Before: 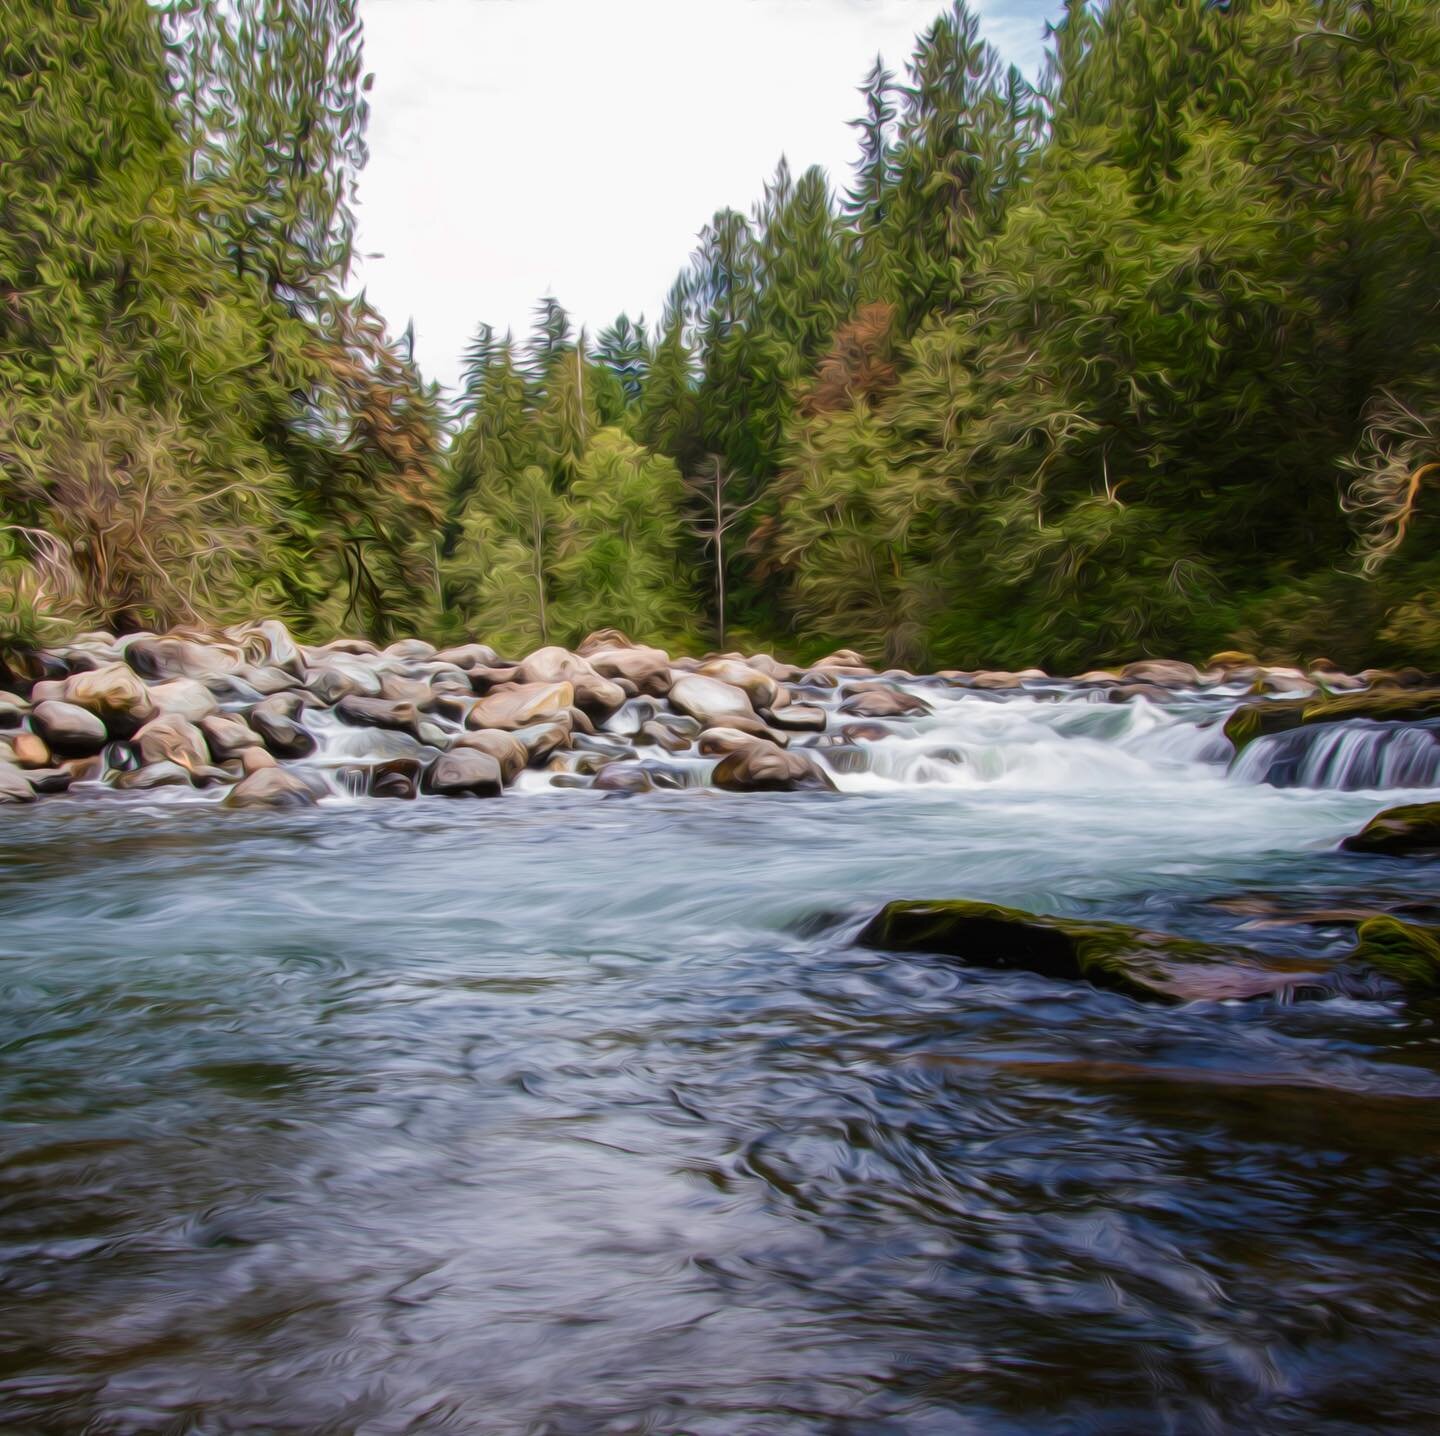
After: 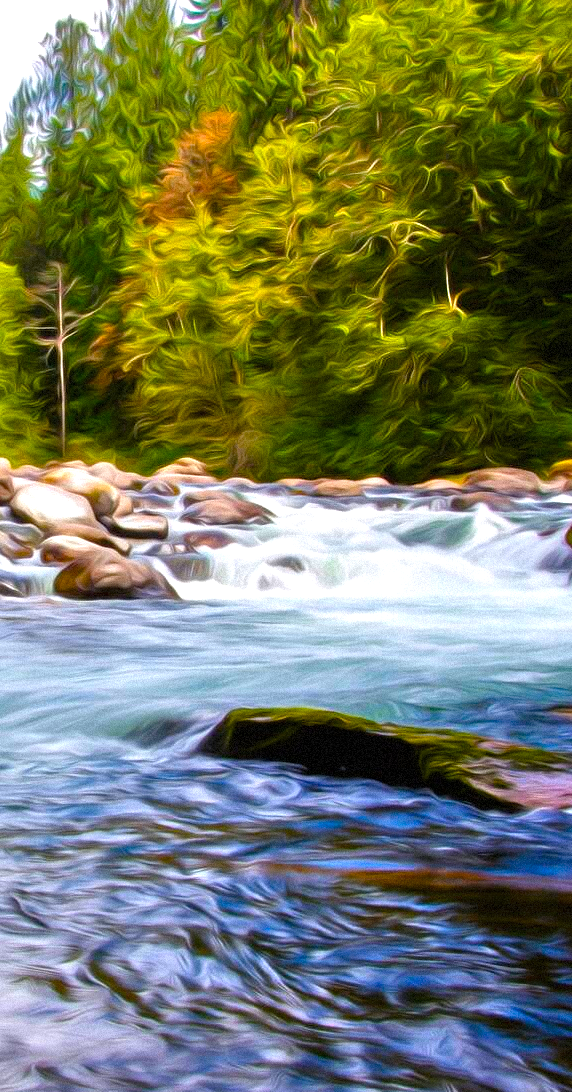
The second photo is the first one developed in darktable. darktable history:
crop: left 45.721%, top 13.393%, right 14.118%, bottom 10.01%
grain: mid-tones bias 0%
color balance rgb: linear chroma grading › global chroma 9%, perceptual saturation grading › global saturation 36%, perceptual saturation grading › shadows 35%, perceptual brilliance grading › global brilliance 15%, perceptual brilliance grading › shadows -35%, global vibrance 15%
tone equalizer: -7 EV 0.15 EV, -6 EV 0.6 EV, -5 EV 1.15 EV, -4 EV 1.33 EV, -3 EV 1.15 EV, -2 EV 0.6 EV, -1 EV 0.15 EV, mask exposure compensation -0.5 EV
